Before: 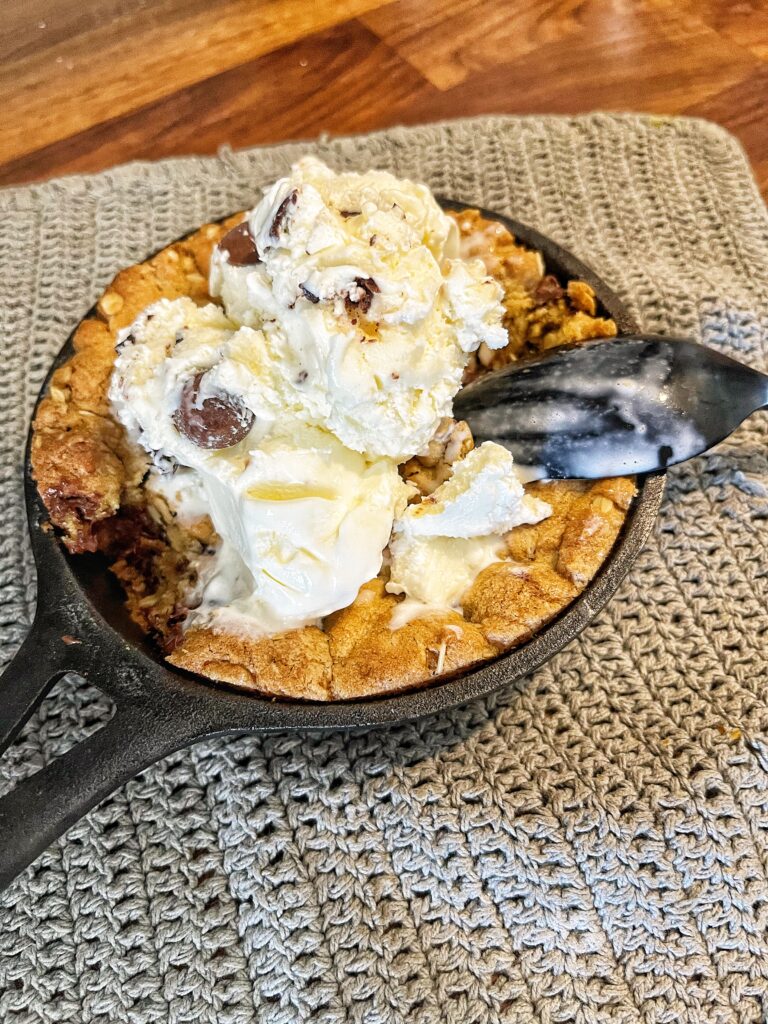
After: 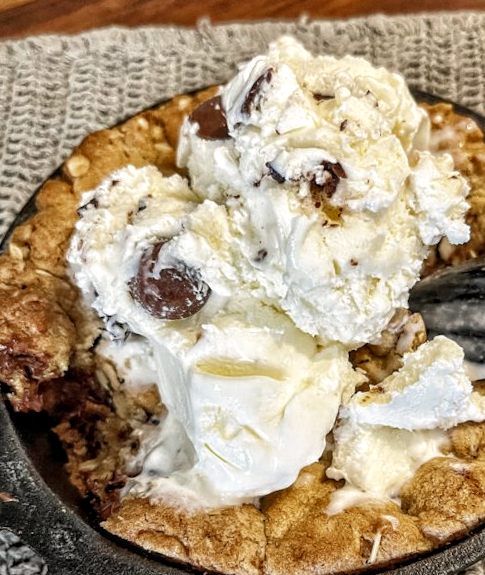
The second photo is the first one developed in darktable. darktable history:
shadows and highlights: shadows 52.42, soften with gaussian
color balance rgb: global vibrance 10%
local contrast: detail 130%
crop and rotate: angle -4.99°, left 2.122%, top 6.945%, right 27.566%, bottom 30.519%
color zones: curves: ch0 [(0, 0.5) (0.125, 0.4) (0.25, 0.5) (0.375, 0.4) (0.5, 0.4) (0.625, 0.35) (0.75, 0.35) (0.875, 0.5)]; ch1 [(0, 0.35) (0.125, 0.45) (0.25, 0.35) (0.375, 0.35) (0.5, 0.35) (0.625, 0.35) (0.75, 0.45) (0.875, 0.35)]; ch2 [(0, 0.6) (0.125, 0.5) (0.25, 0.5) (0.375, 0.6) (0.5, 0.6) (0.625, 0.5) (0.75, 0.5) (0.875, 0.5)]
